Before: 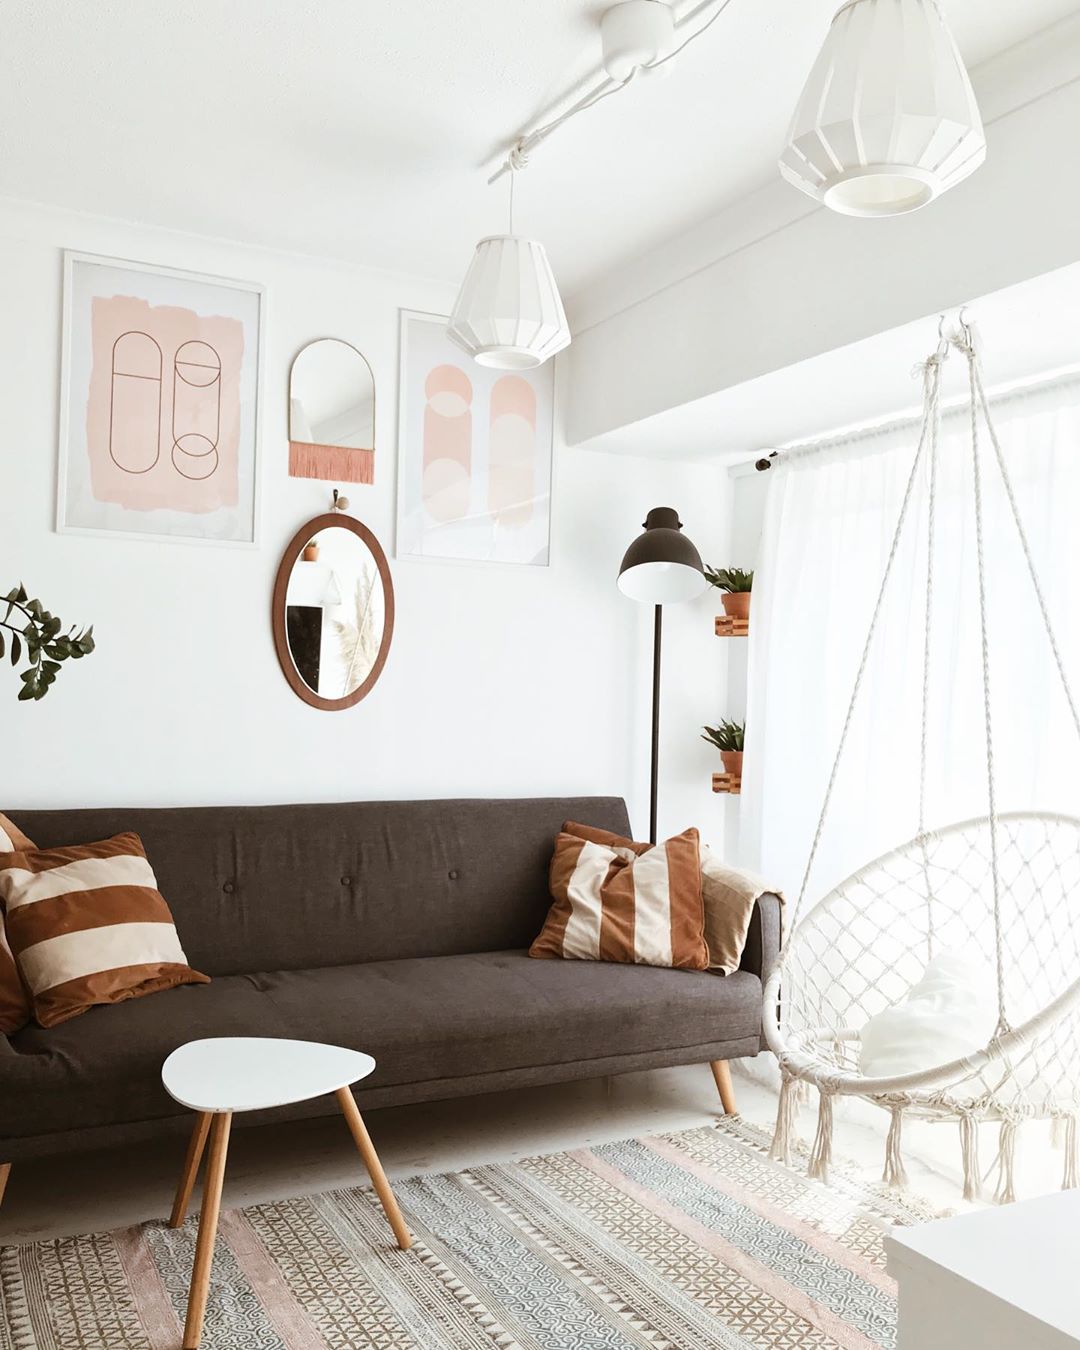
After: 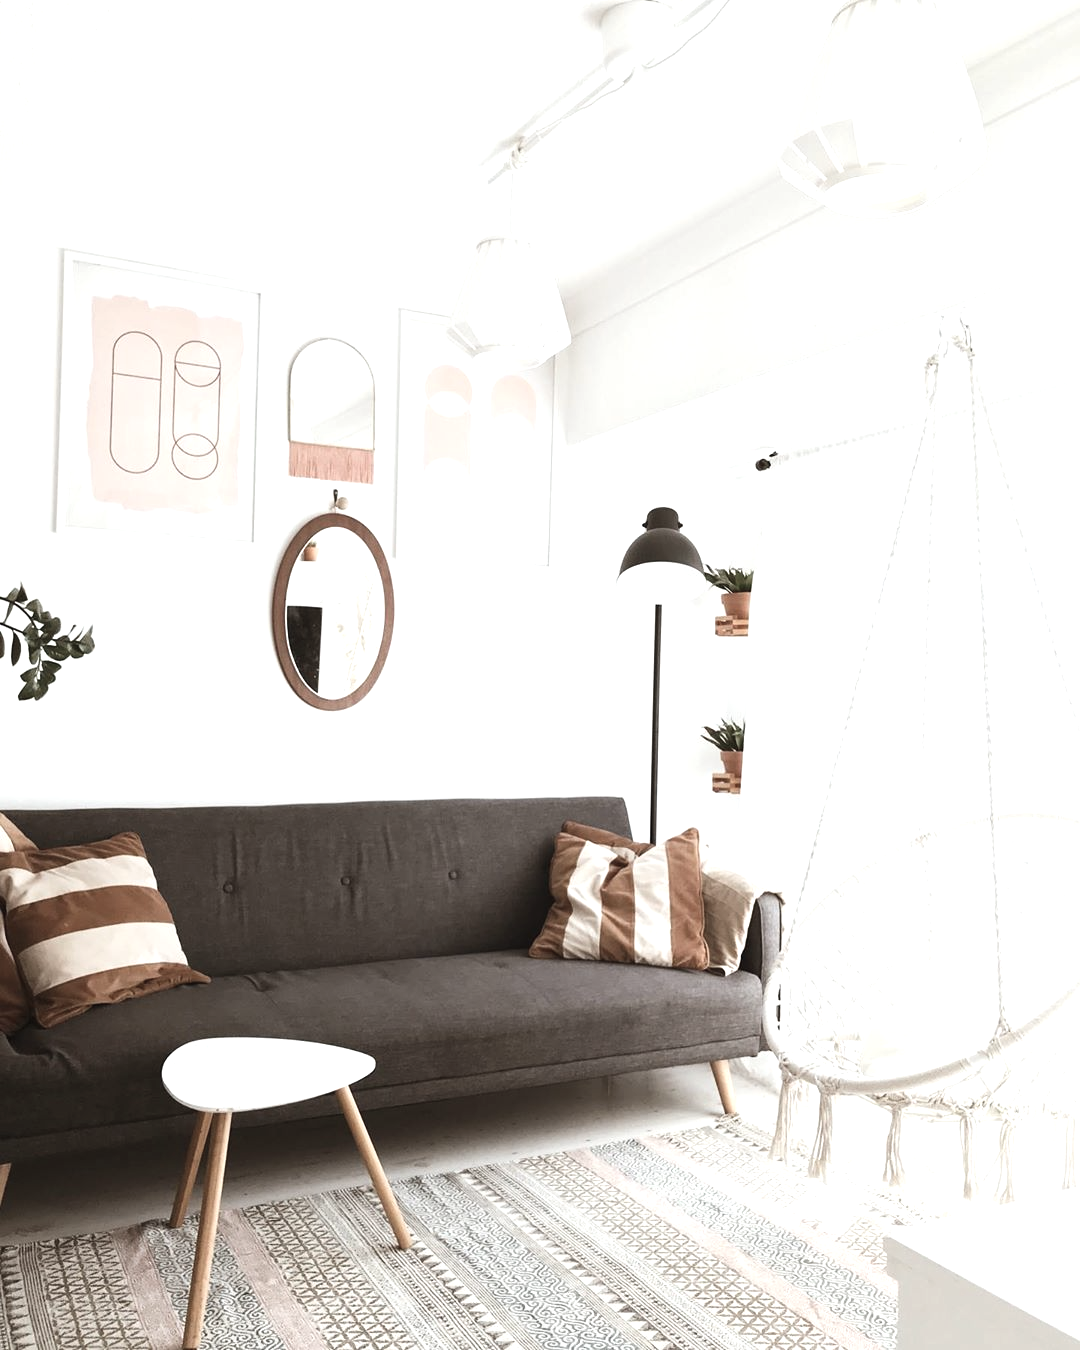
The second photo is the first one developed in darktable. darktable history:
contrast brightness saturation: contrast 0.08, saturation 0.02
exposure: black level correction -0.002, exposure 0.54 EV, compensate highlight preservation false
color correction: saturation 0.57
